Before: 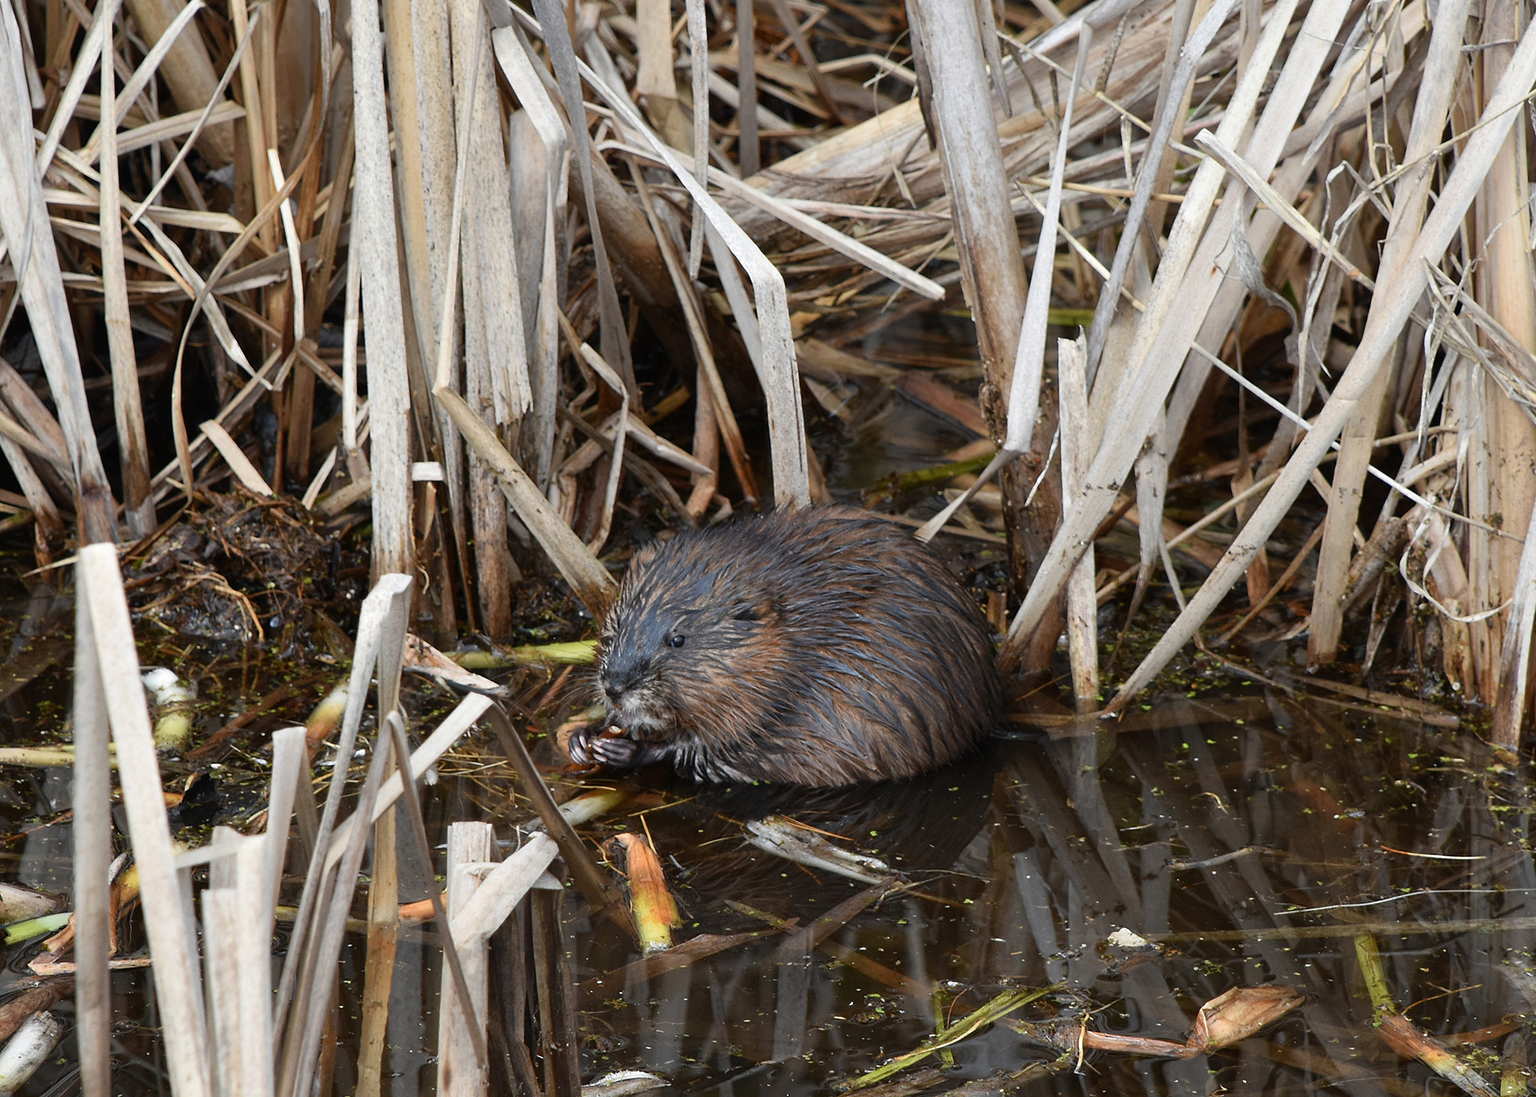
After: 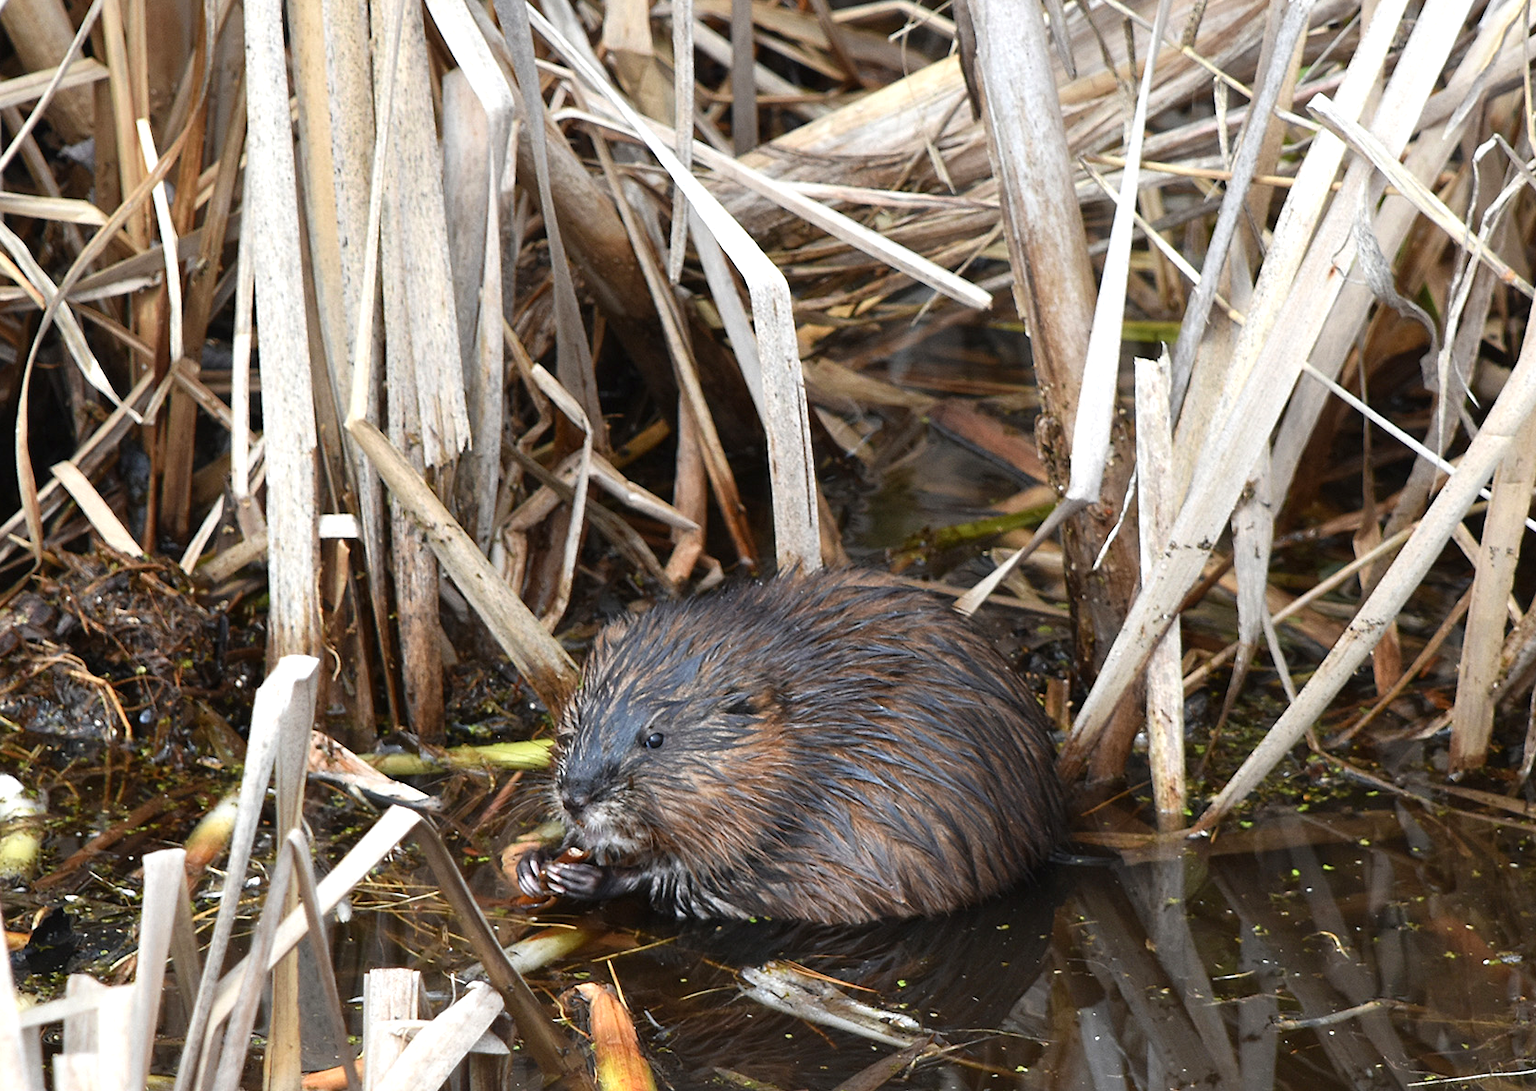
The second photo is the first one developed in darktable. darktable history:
exposure: black level correction 0, exposure 0.498 EV, compensate highlight preservation false
crop and rotate: left 10.462%, top 5.059%, right 10.311%, bottom 16.091%
